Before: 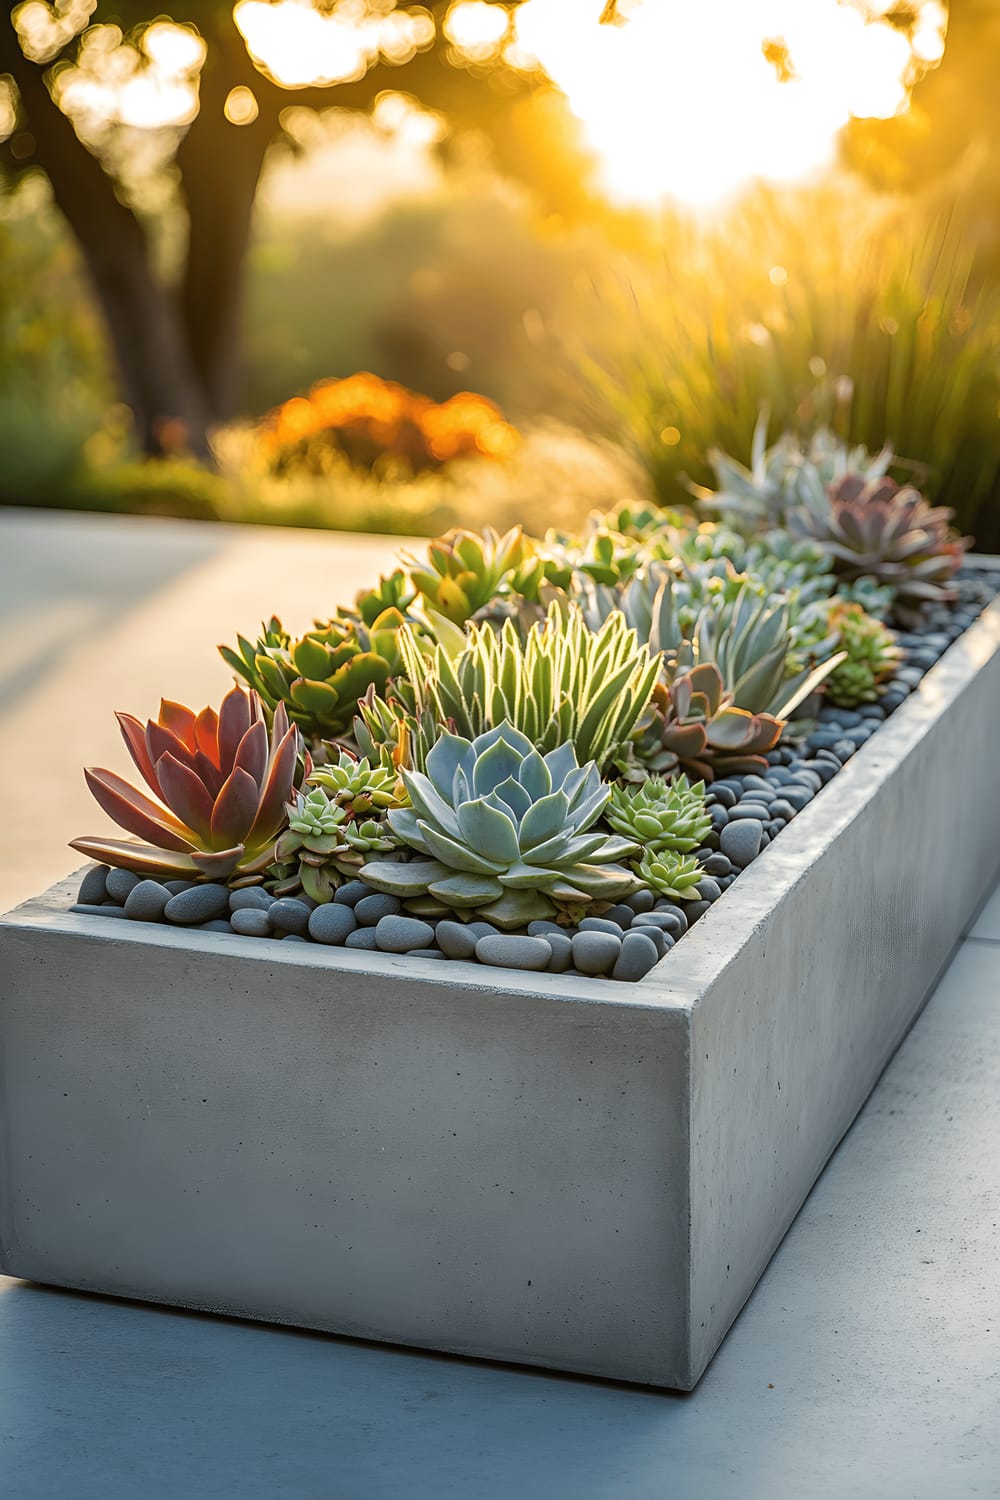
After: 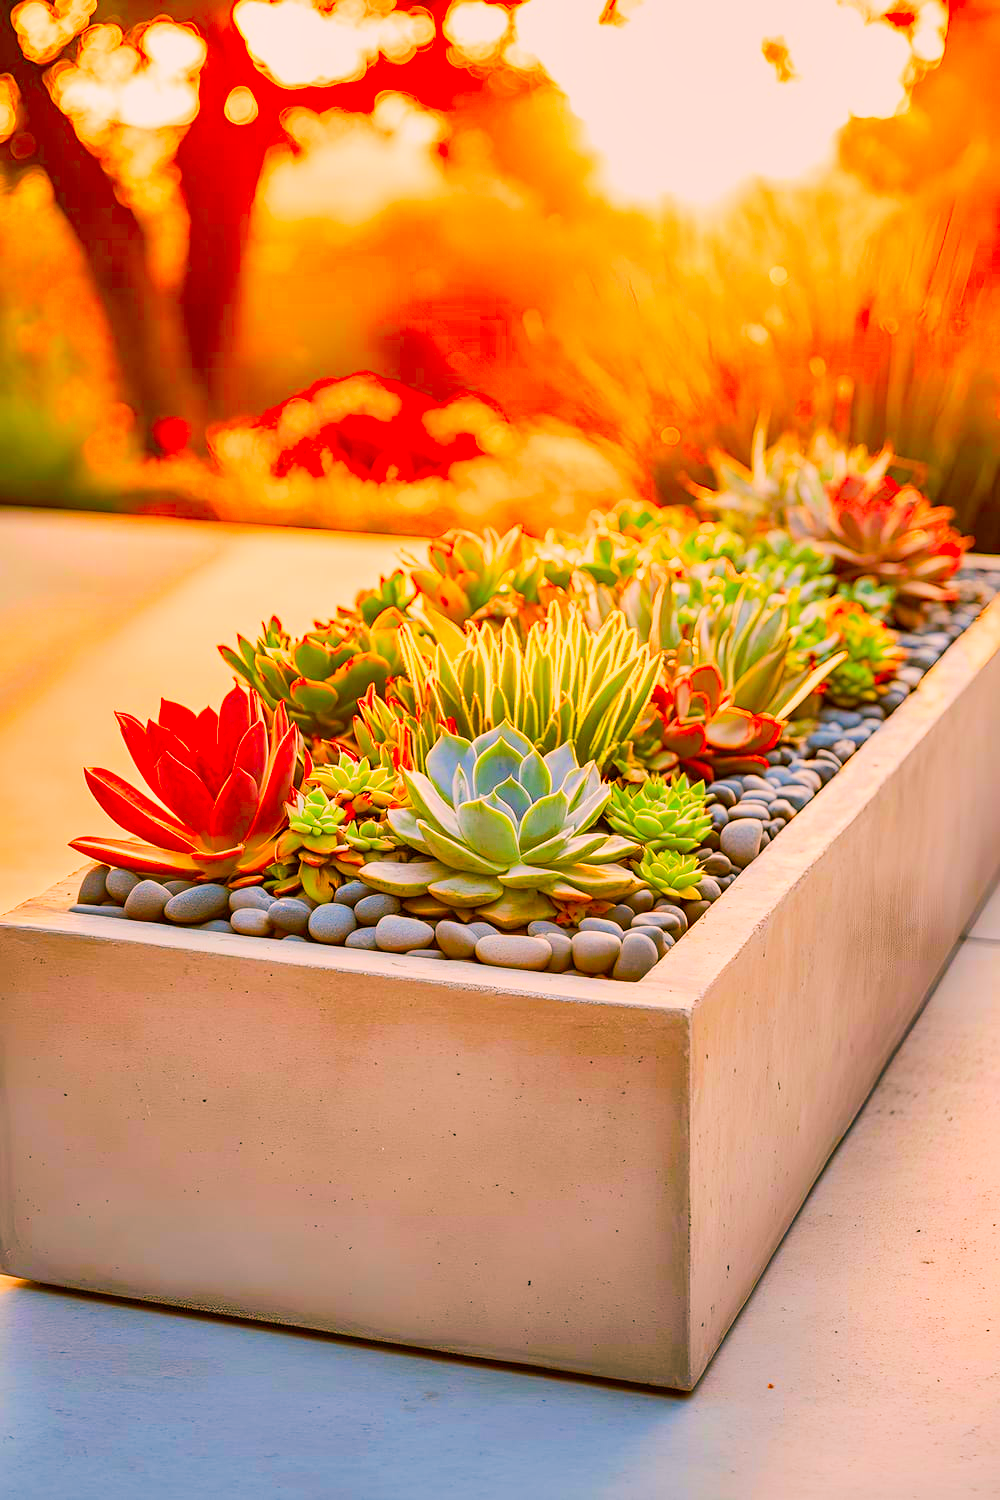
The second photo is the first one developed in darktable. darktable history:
color balance rgb: shadows lift › luminance -5%, shadows lift › chroma 1.1%, shadows lift › hue 219°, power › luminance 10%, power › chroma 2.83%, power › hue 60°, highlights gain › chroma 4.52%, highlights gain › hue 33.33°, saturation formula JzAzBz (2021)
filmic rgb: black relative exposure -7.65 EV, white relative exposure 4.56 EV, hardness 3.61
color correction: saturation 3
exposure: black level correction 0, exposure 1.625 EV, compensate exposure bias true, compensate highlight preservation false
shadows and highlights: shadows 43.71, white point adjustment -1.46, soften with gaussian
